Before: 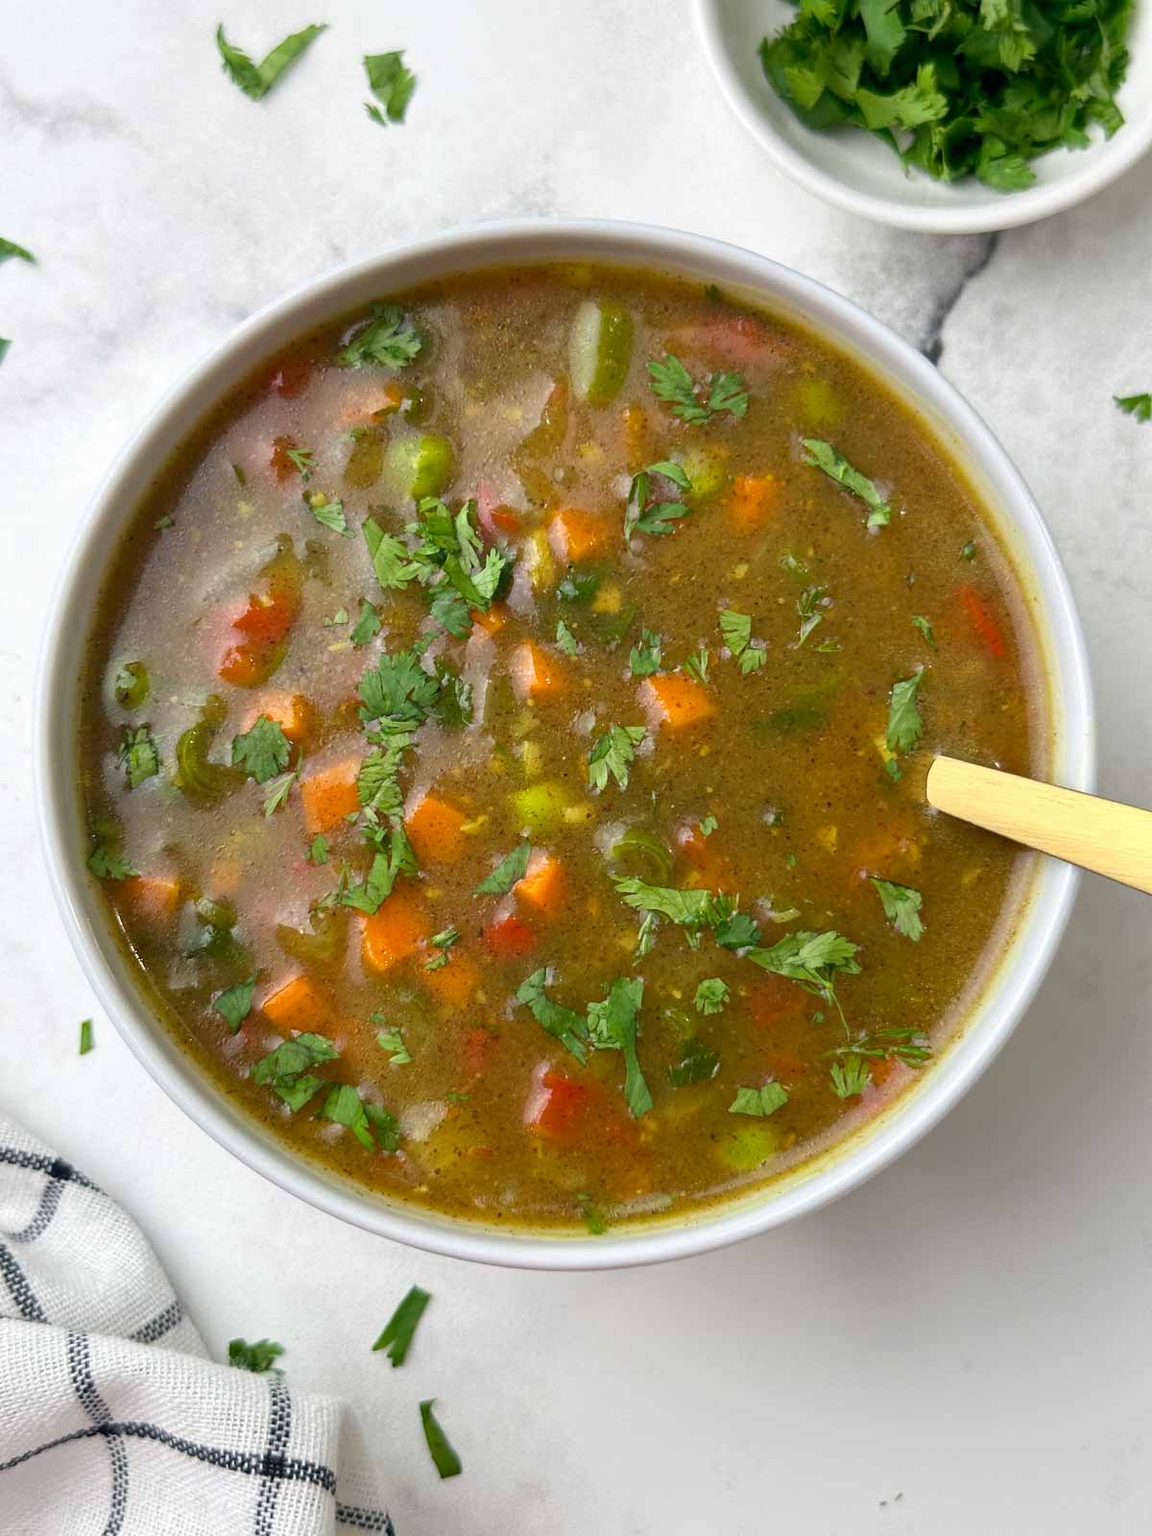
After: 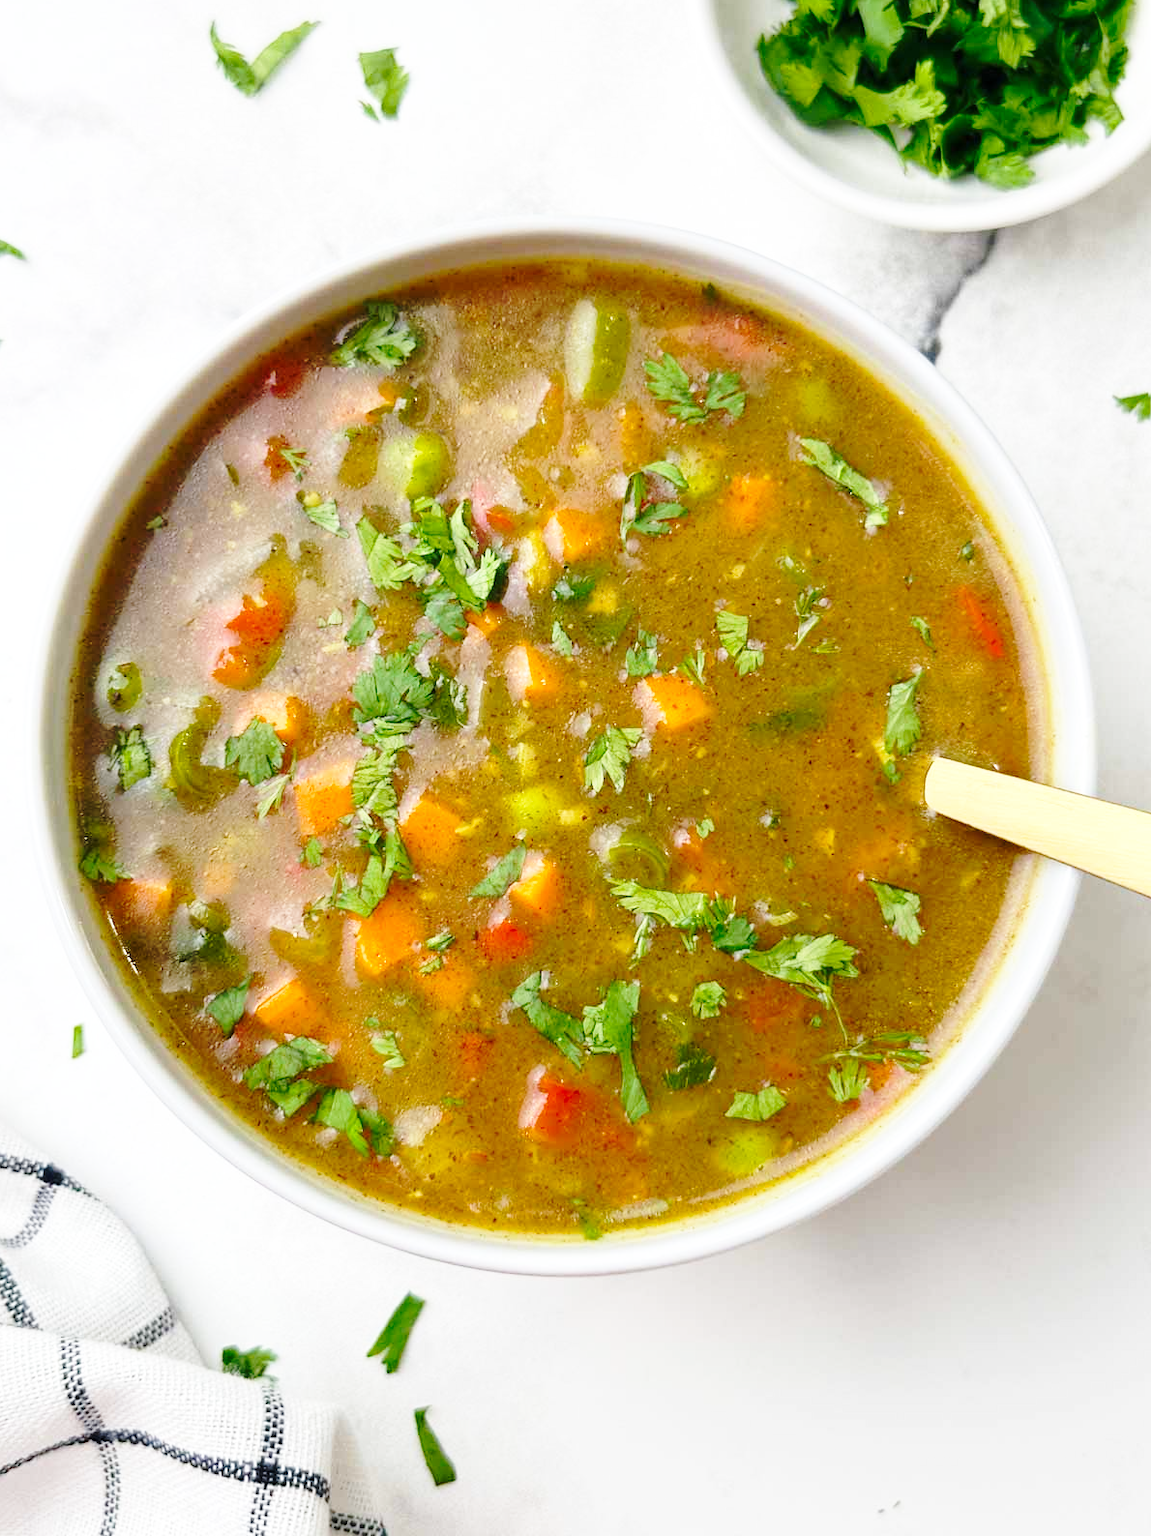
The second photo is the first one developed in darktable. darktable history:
base curve: curves: ch0 [(0, 0) (0.032, 0.037) (0.105, 0.228) (0.435, 0.76) (0.856, 0.983) (1, 1)], preserve colors none
crop and rotate: left 0.822%, top 0.362%, bottom 0.355%
